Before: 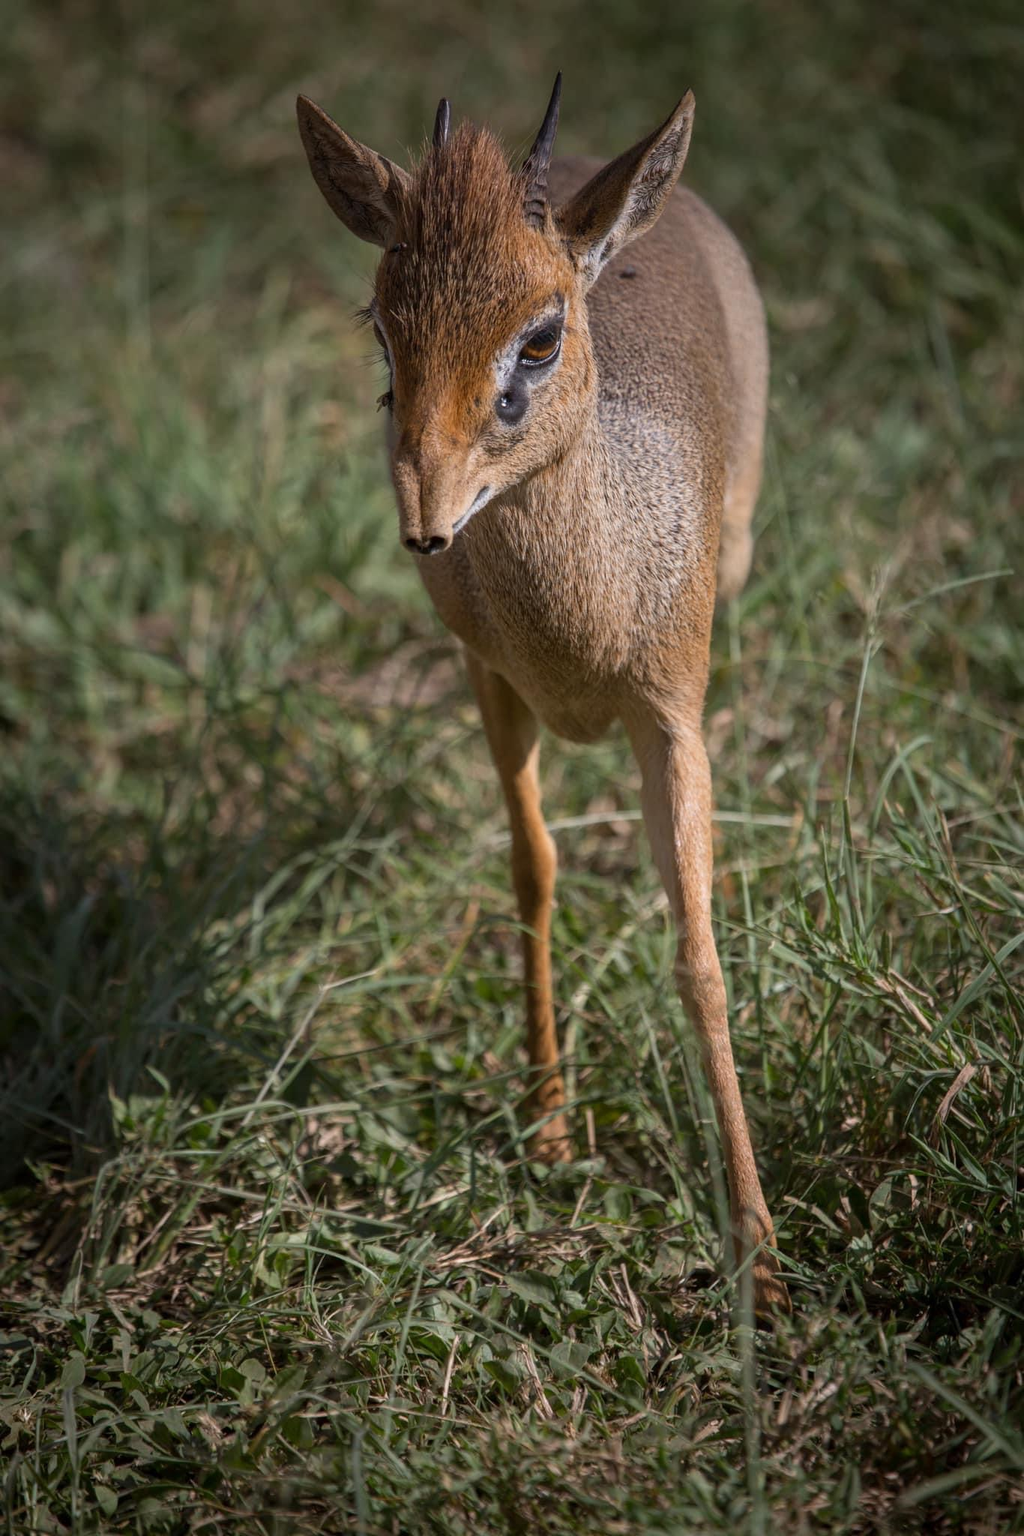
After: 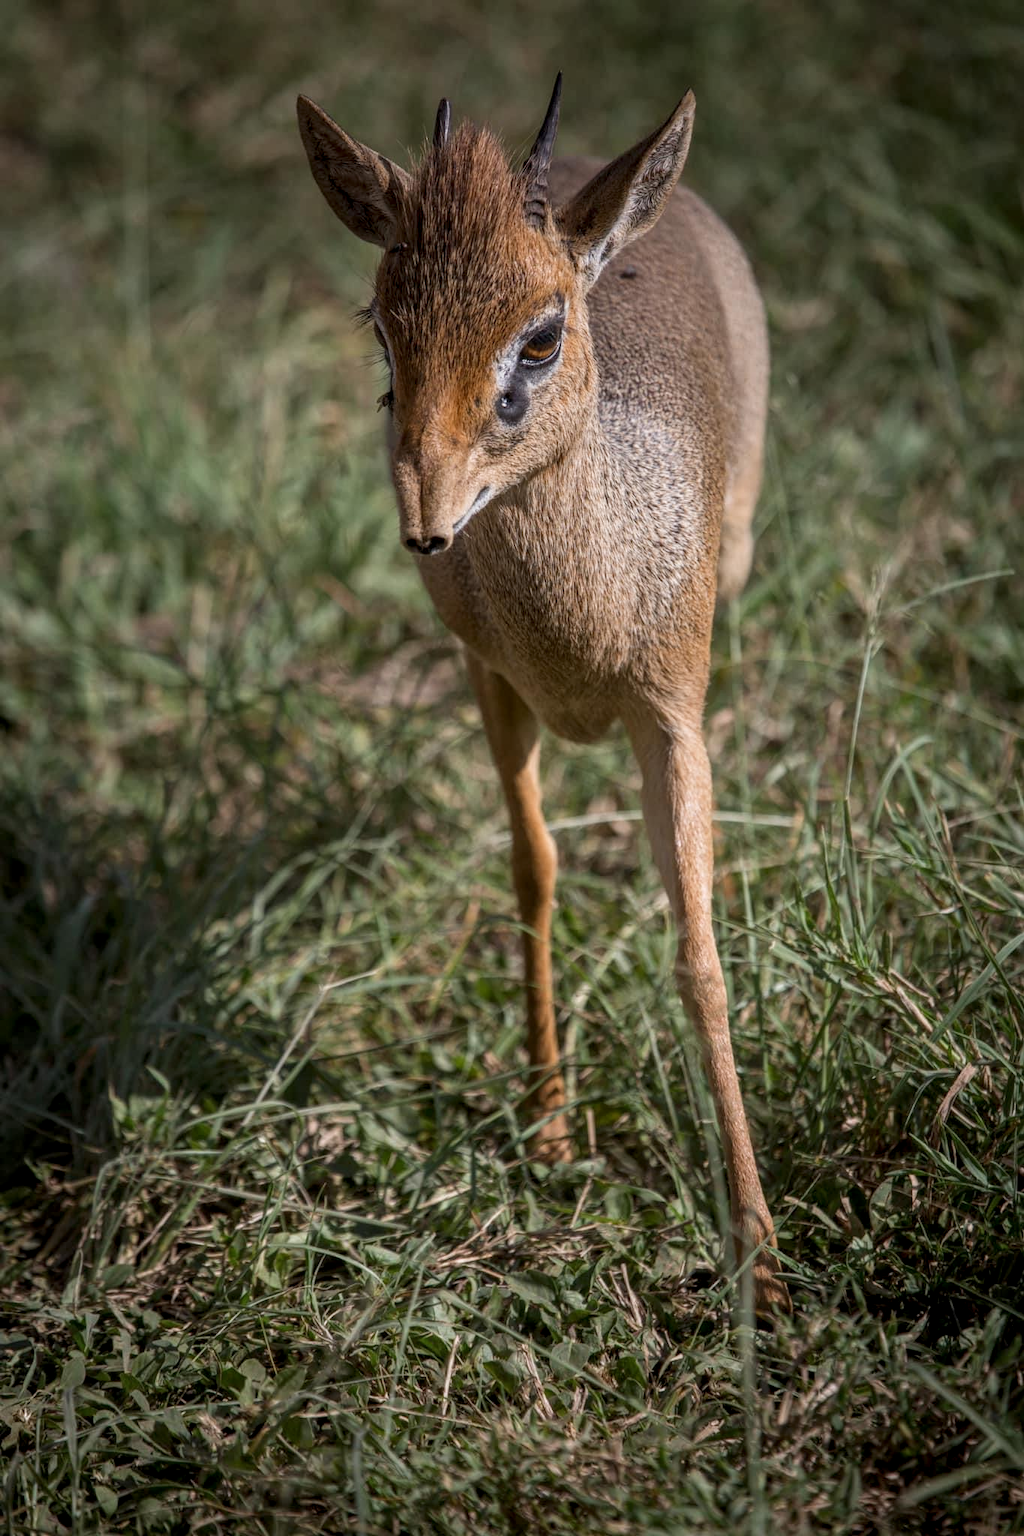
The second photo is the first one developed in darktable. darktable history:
local contrast: detail 130%
sigmoid: contrast 1.22, skew 0.65
shadows and highlights: shadows 0, highlights 40
